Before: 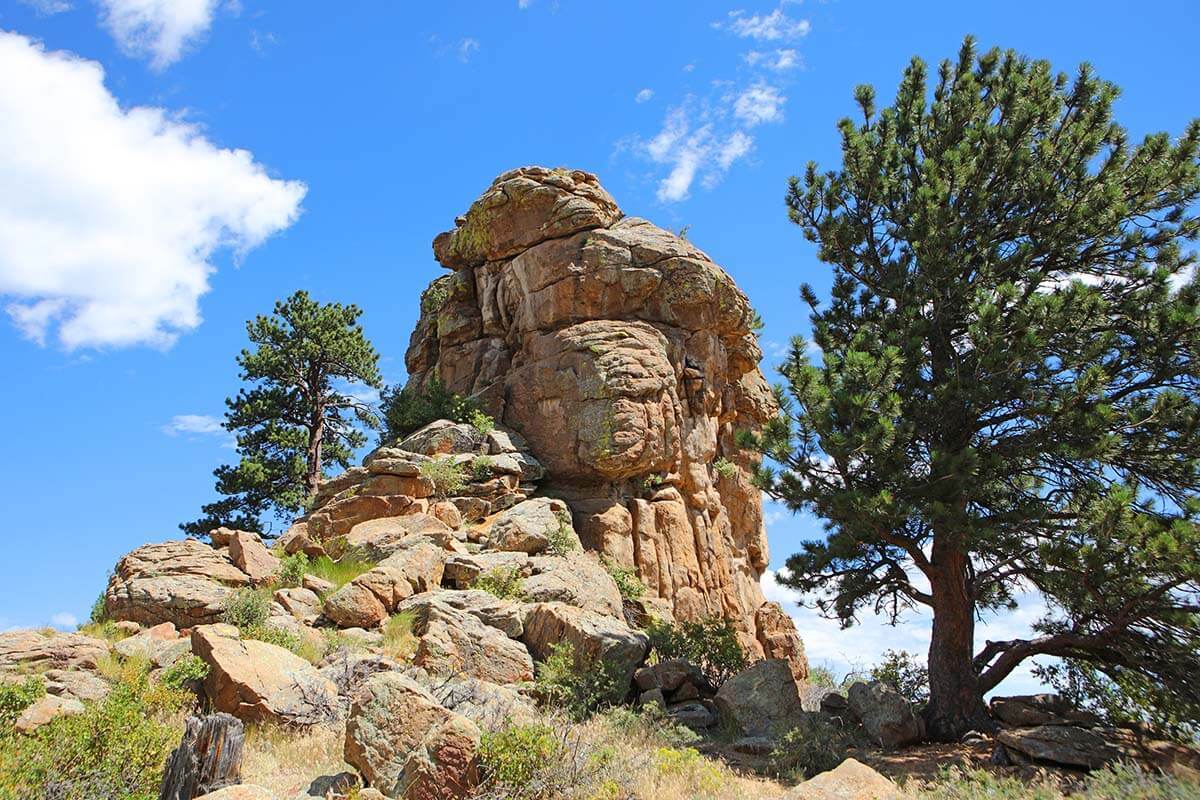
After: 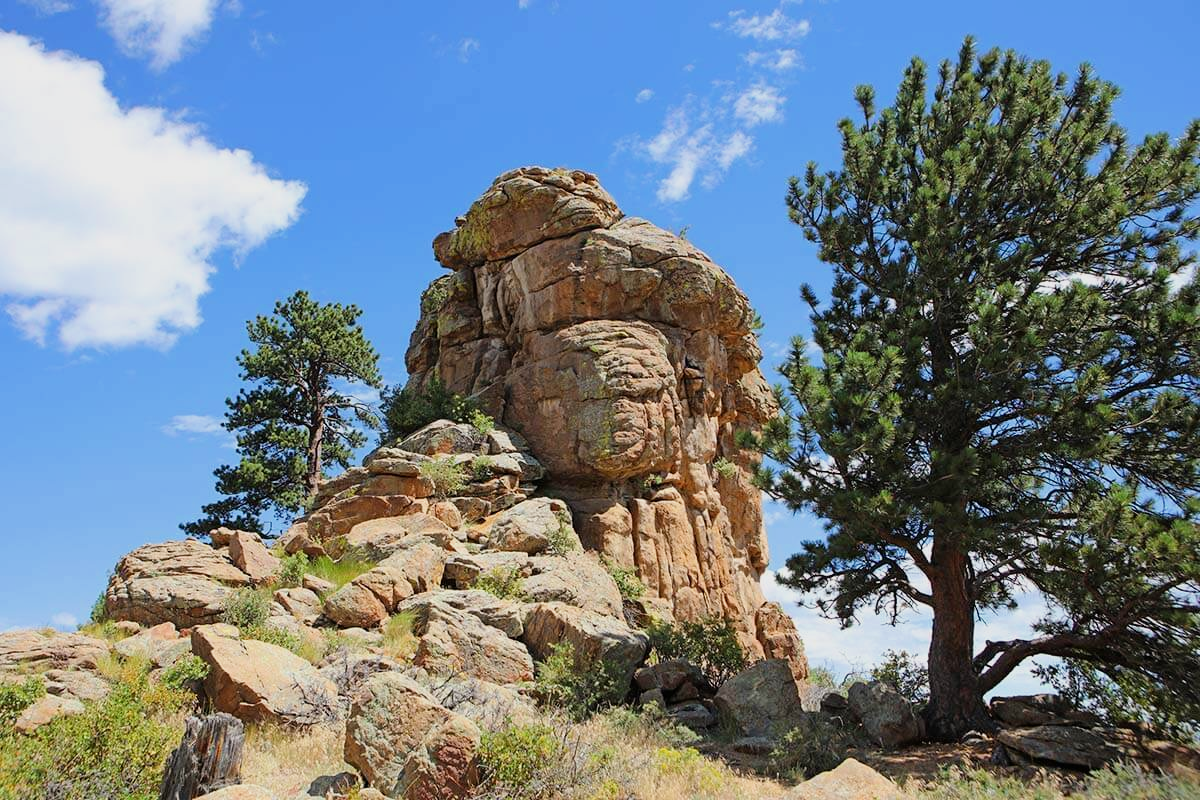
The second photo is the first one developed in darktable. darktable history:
filmic rgb: black relative exposure -11.37 EV, white relative exposure 3.25 EV, hardness 6.83
